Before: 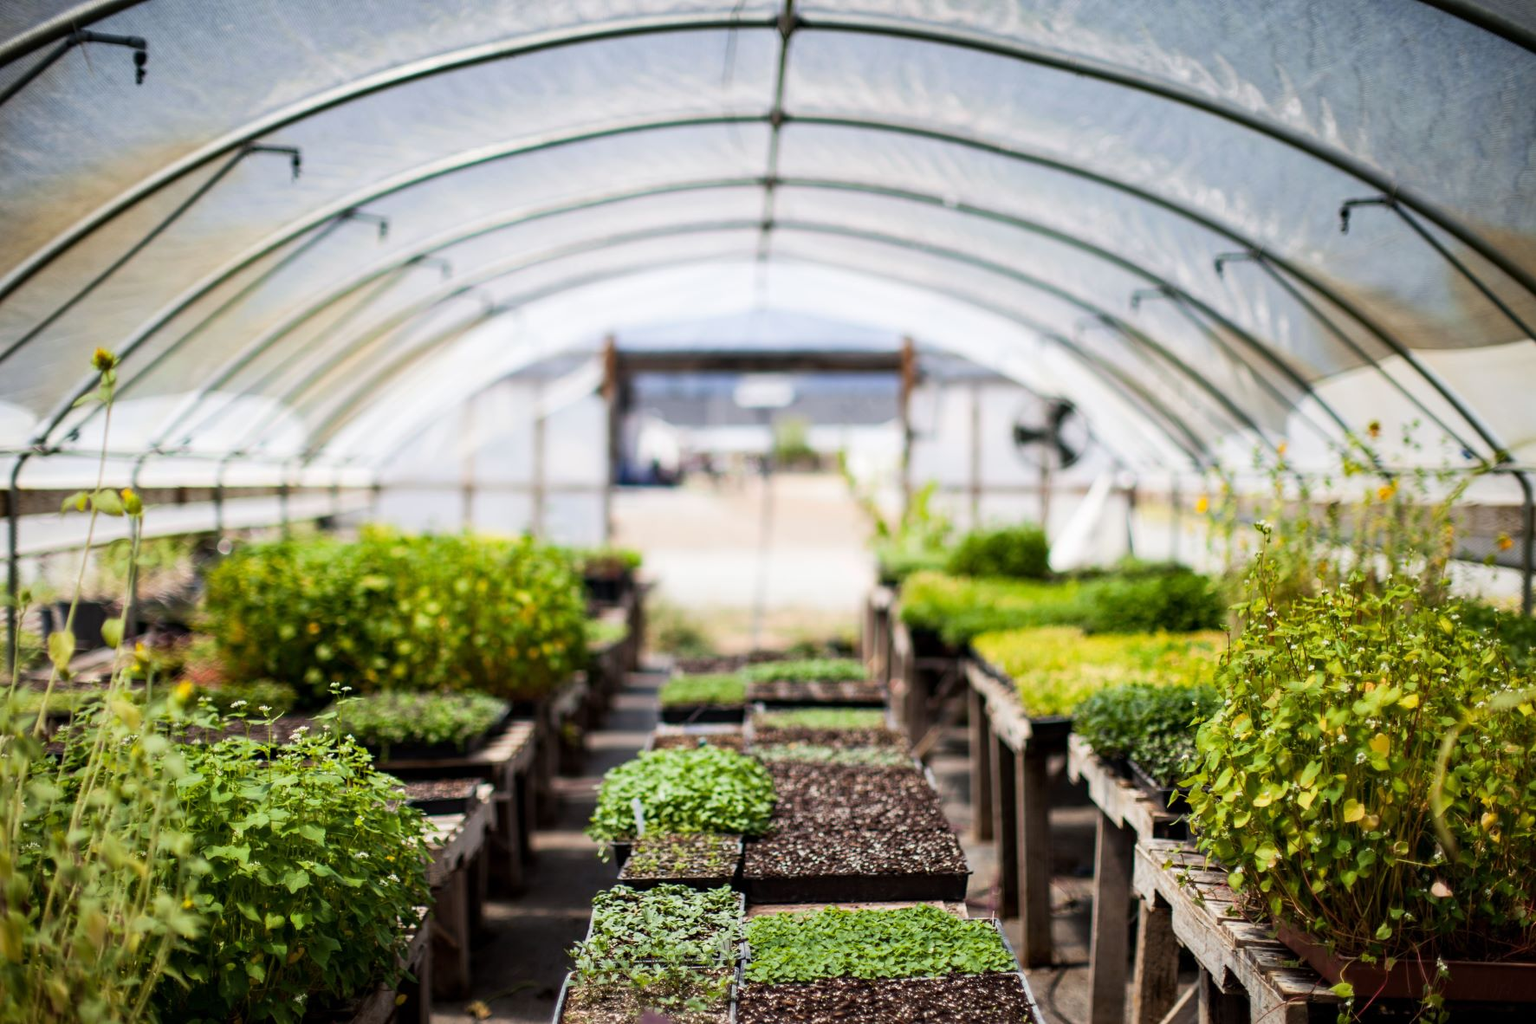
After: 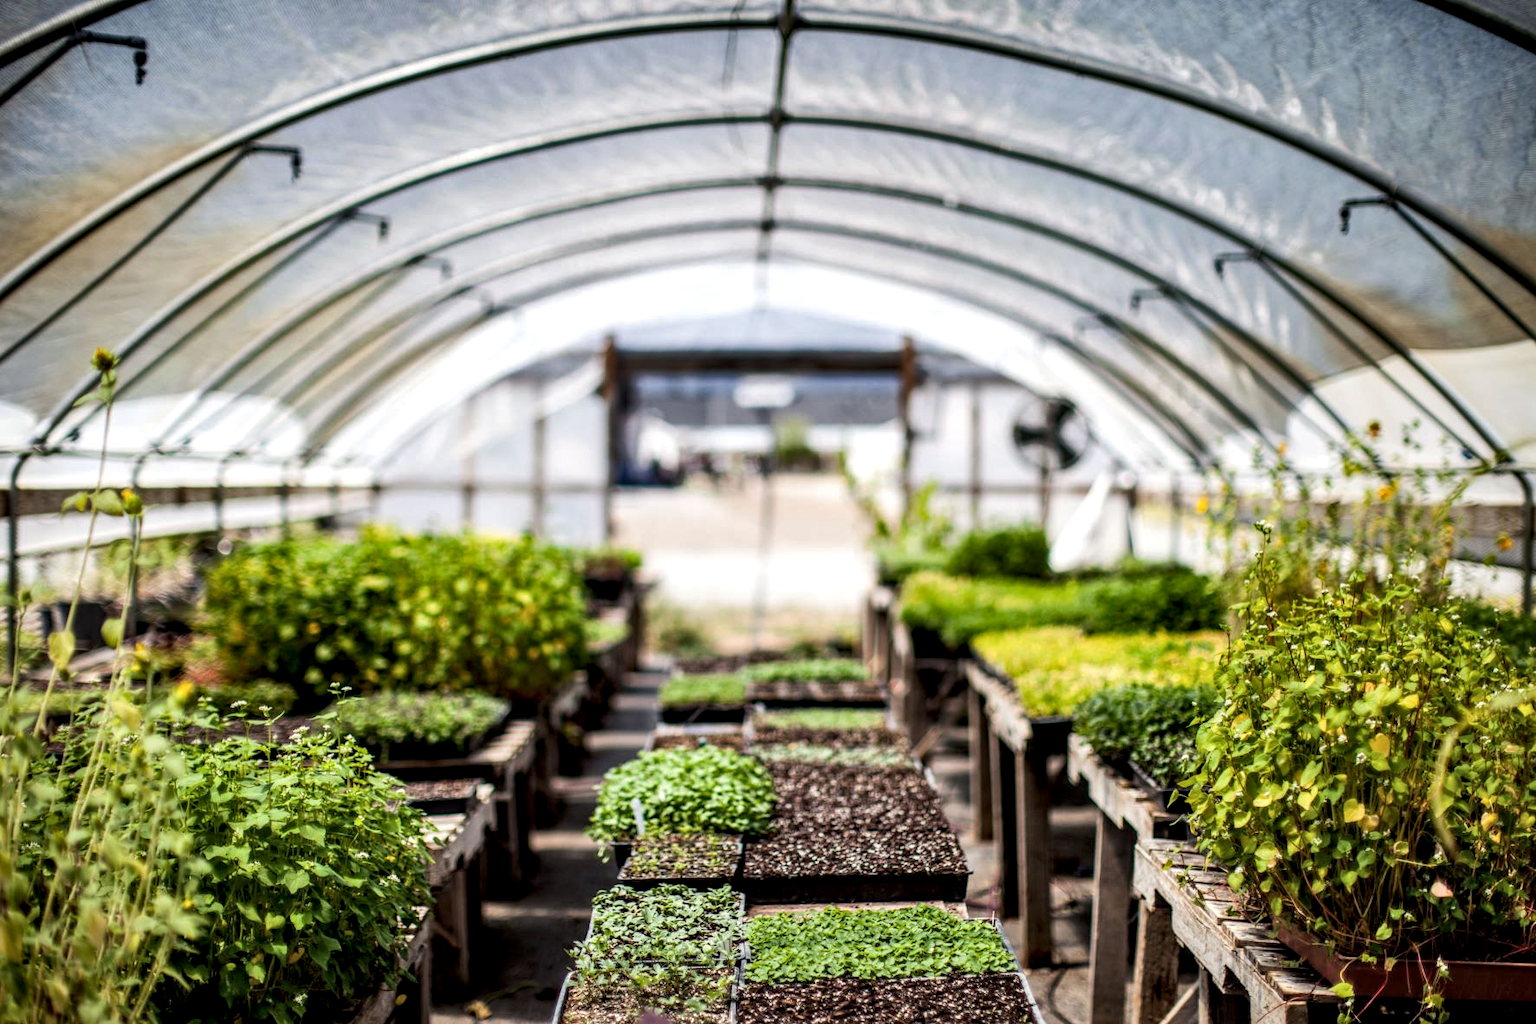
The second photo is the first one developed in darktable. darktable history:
local contrast: detail 150%
shadows and highlights: highlights color adjustment 0%, soften with gaussian
